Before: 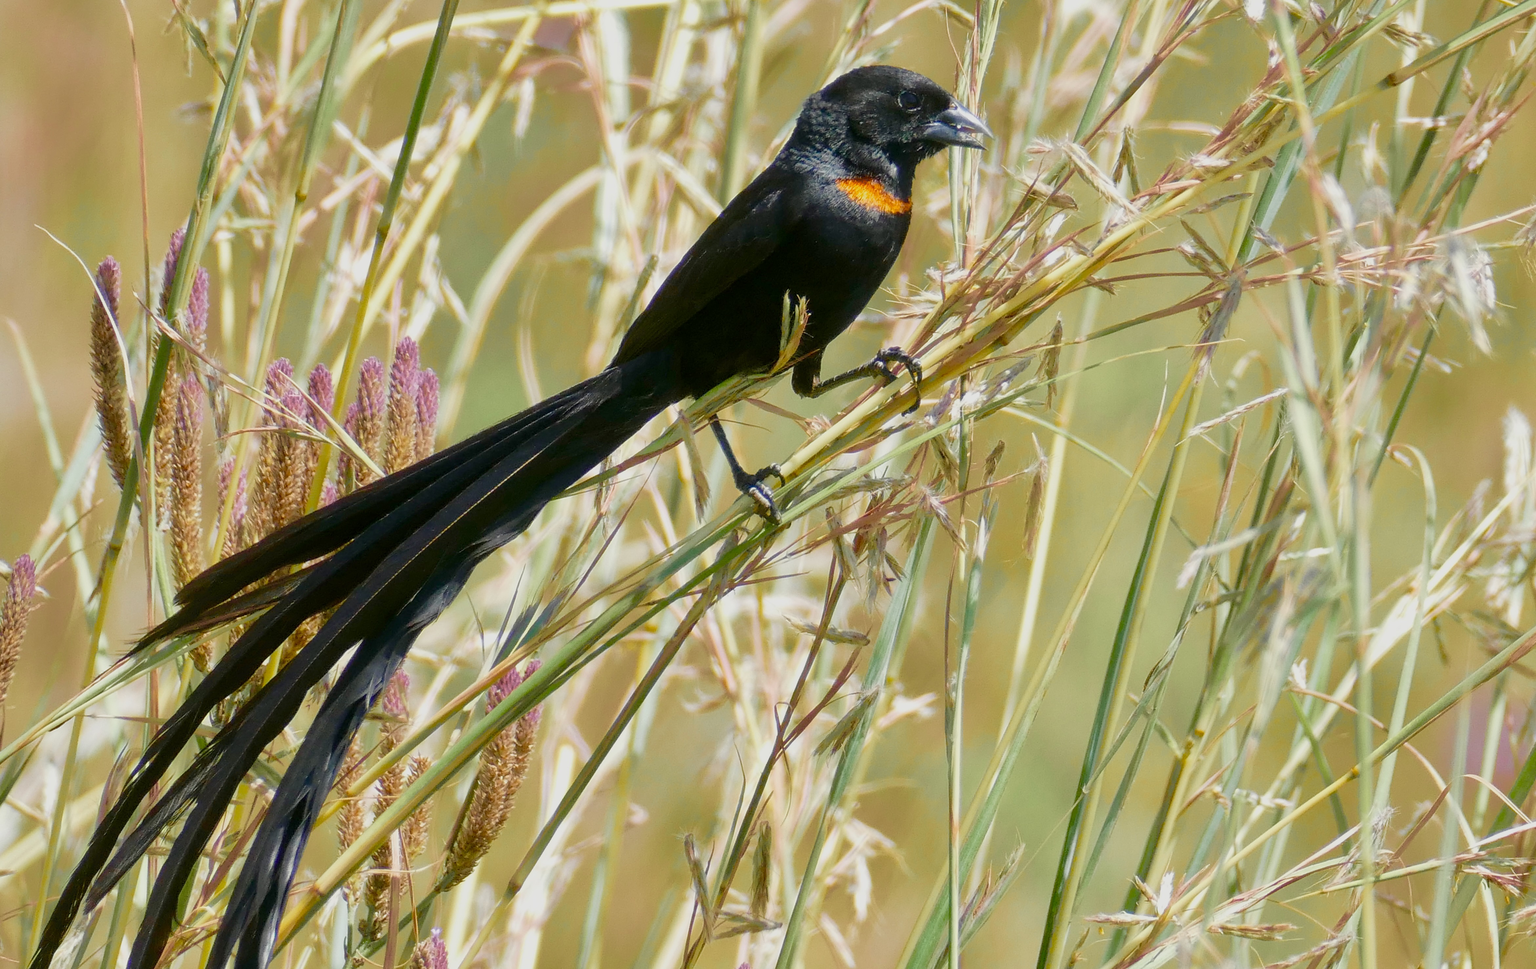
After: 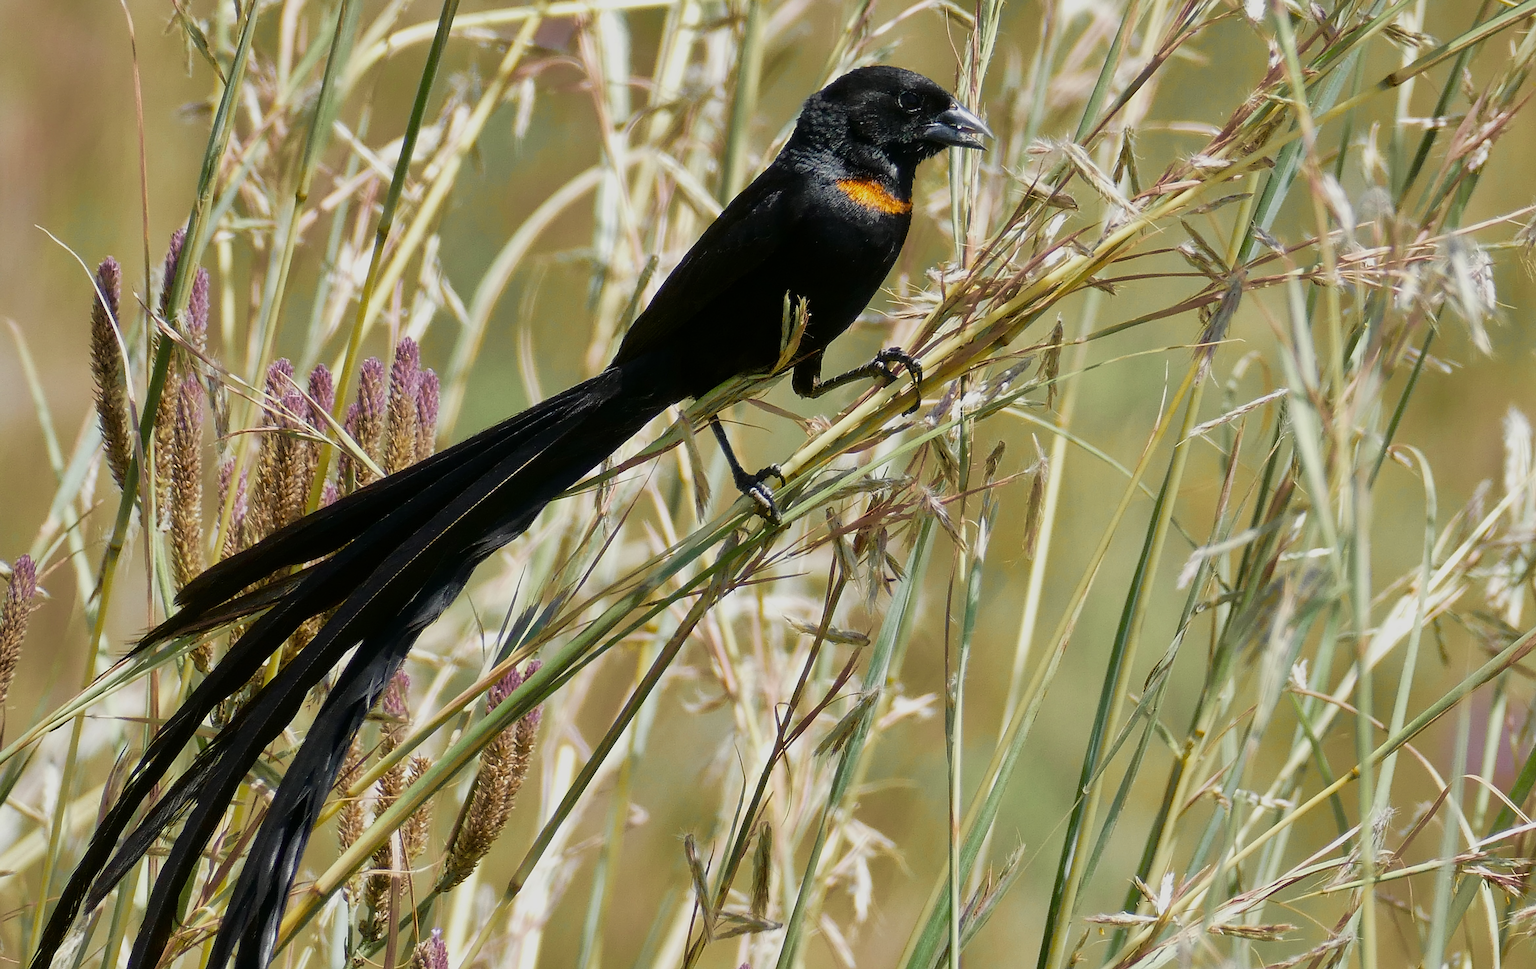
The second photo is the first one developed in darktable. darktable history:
tone curve: curves: ch0 [(0, 0) (0.153, 0.06) (1, 1)], color space Lab, linked channels, preserve colors none
sharpen: on, module defaults
